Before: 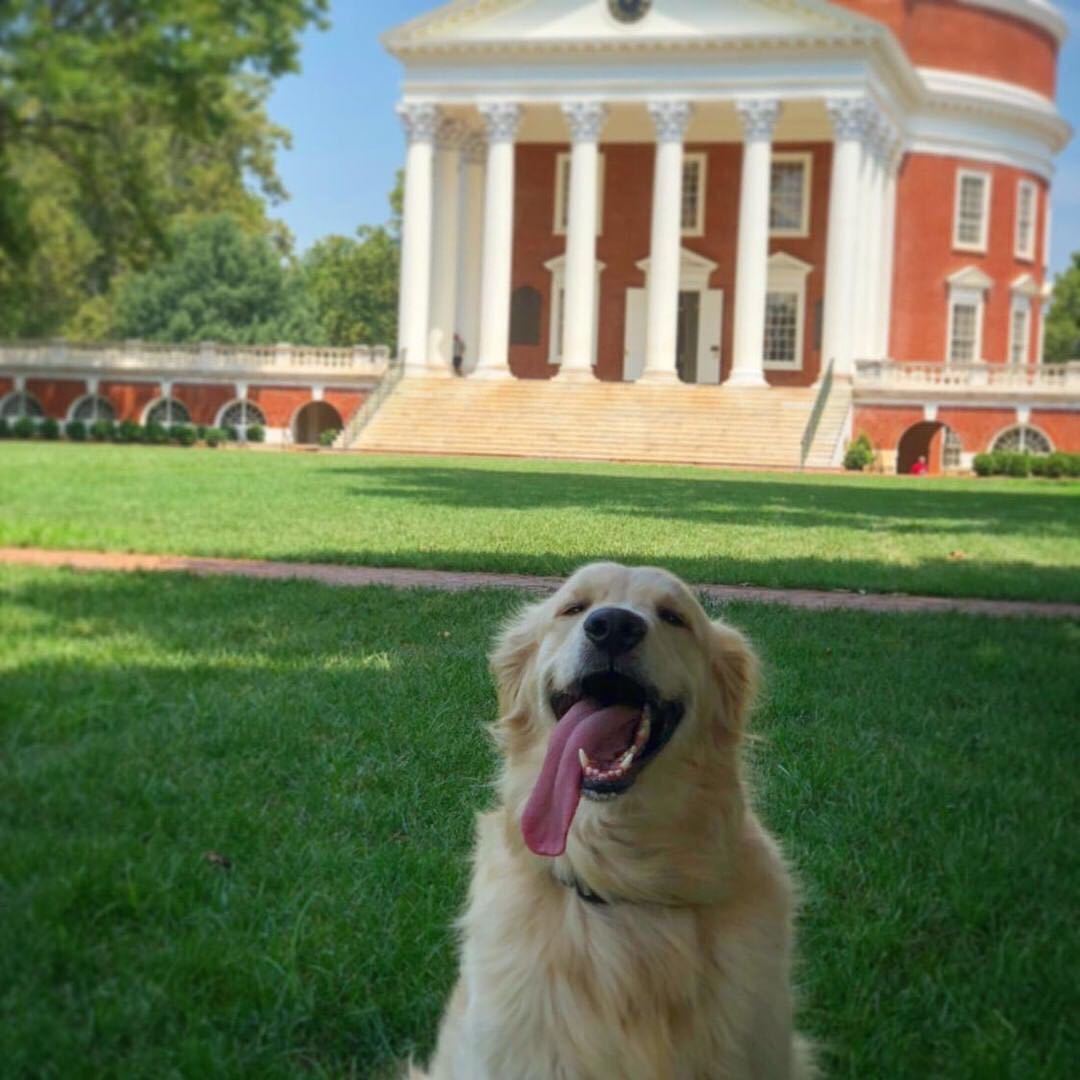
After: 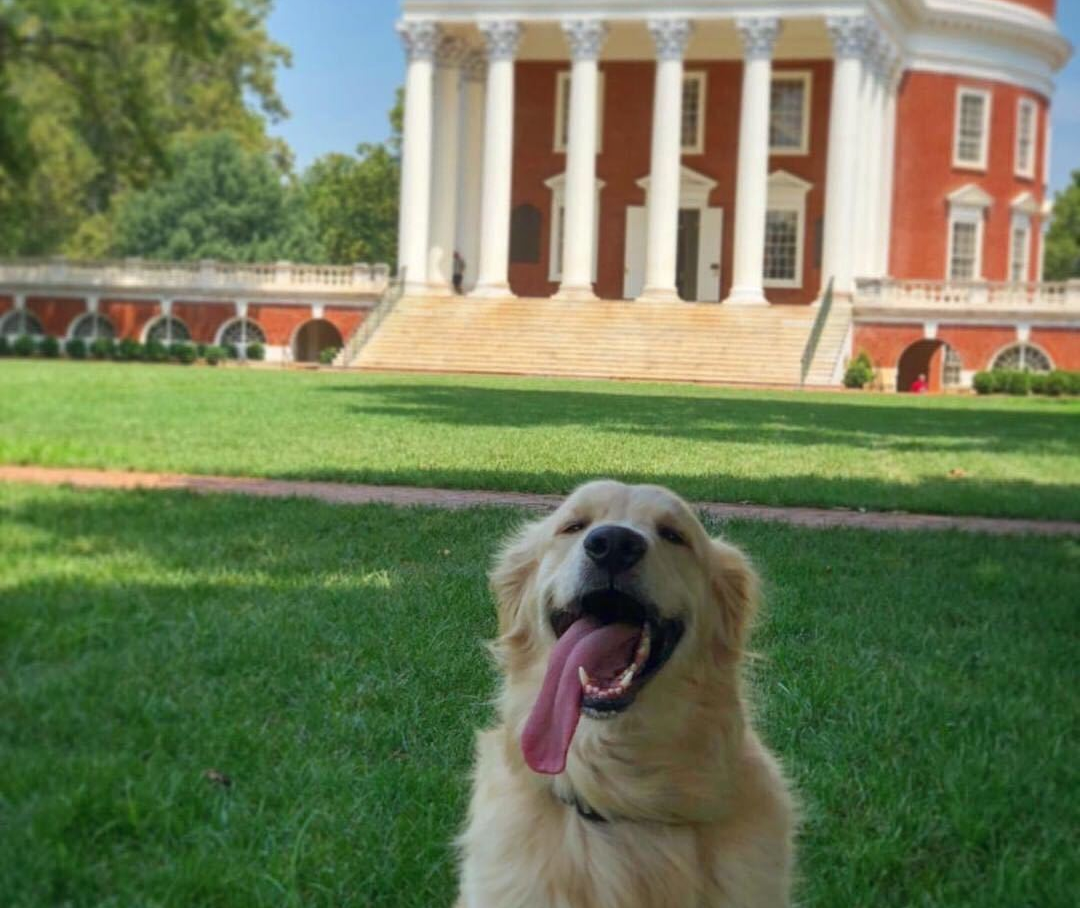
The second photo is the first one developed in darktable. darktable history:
crop: top 7.615%, bottom 8.275%
shadows and highlights: soften with gaussian
